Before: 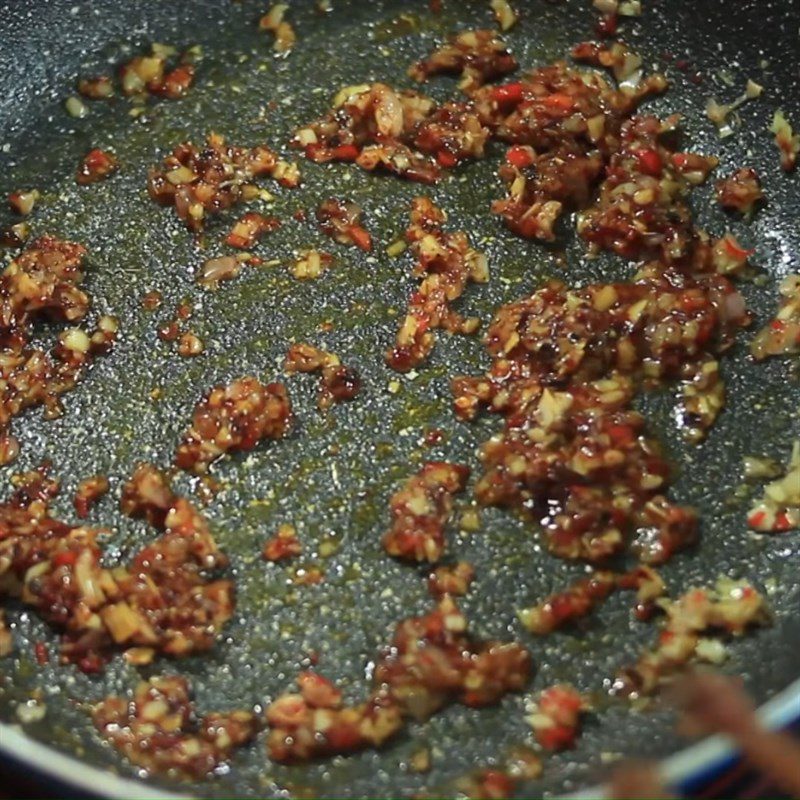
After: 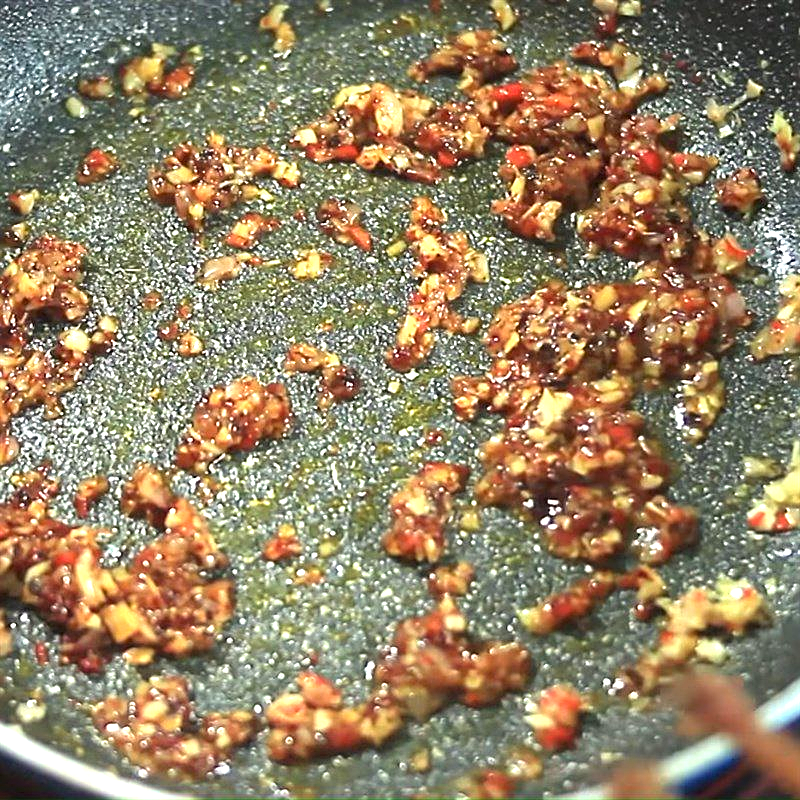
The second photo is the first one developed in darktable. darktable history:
exposure: black level correction 0, exposure 1.386 EV, compensate exposure bias true, compensate highlight preservation false
sharpen: on, module defaults
